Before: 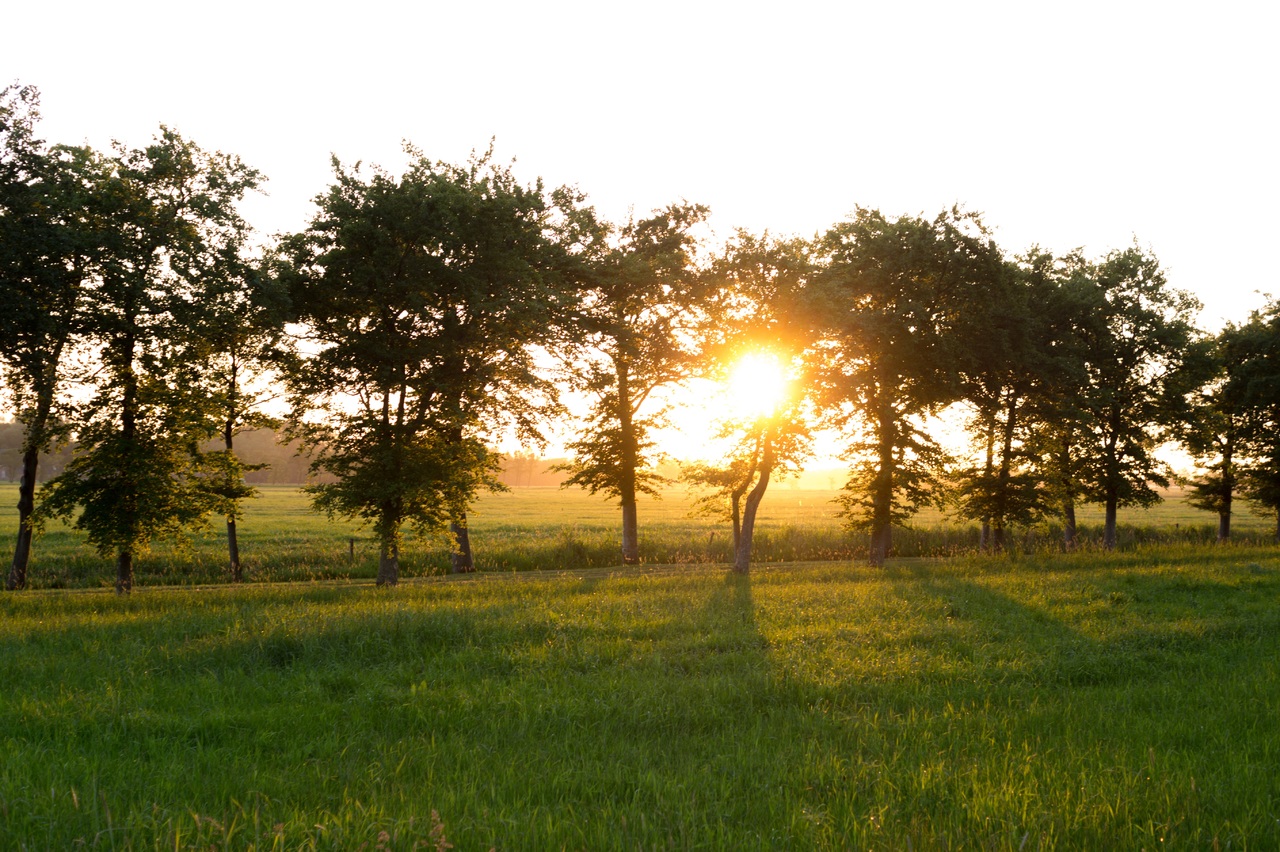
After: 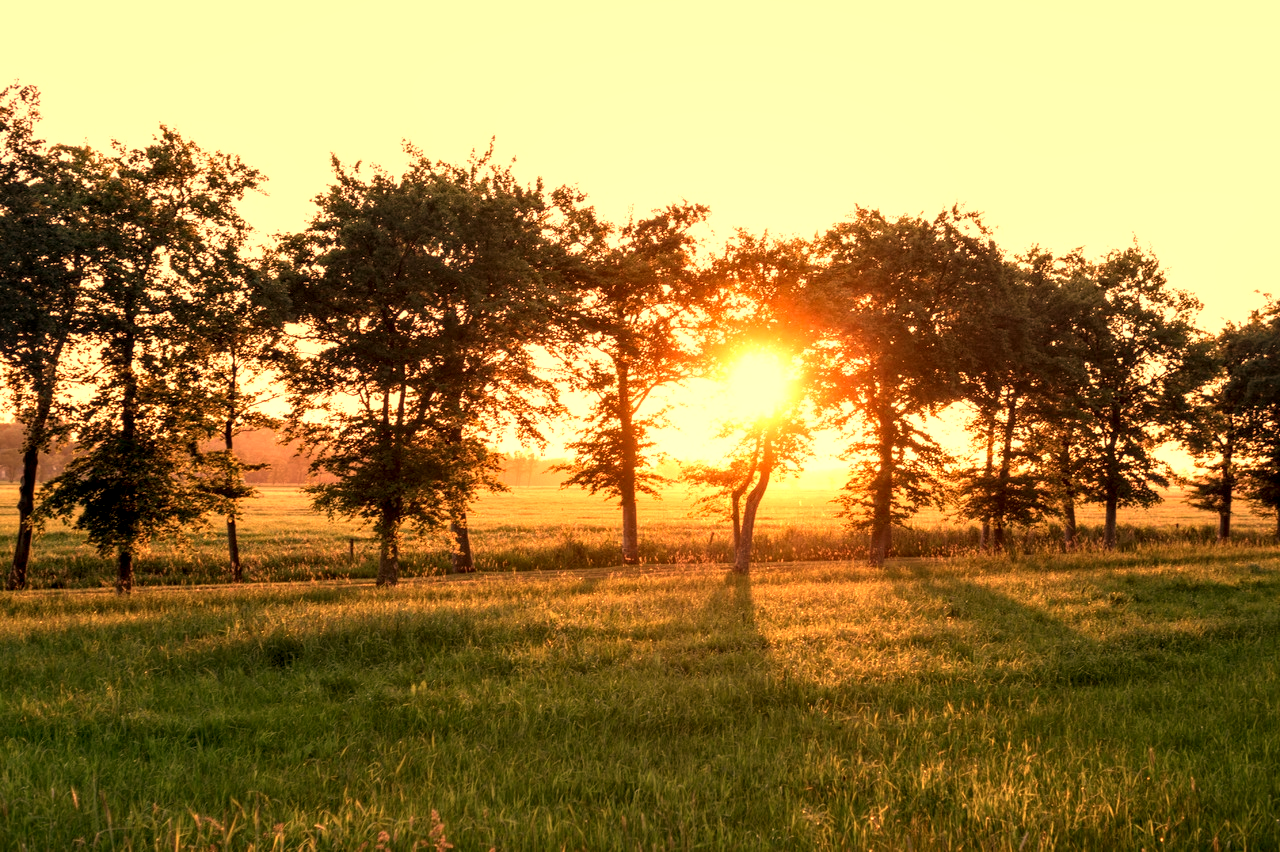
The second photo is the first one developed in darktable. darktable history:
white balance: red 1.467, blue 0.684
local contrast: detail 160%
